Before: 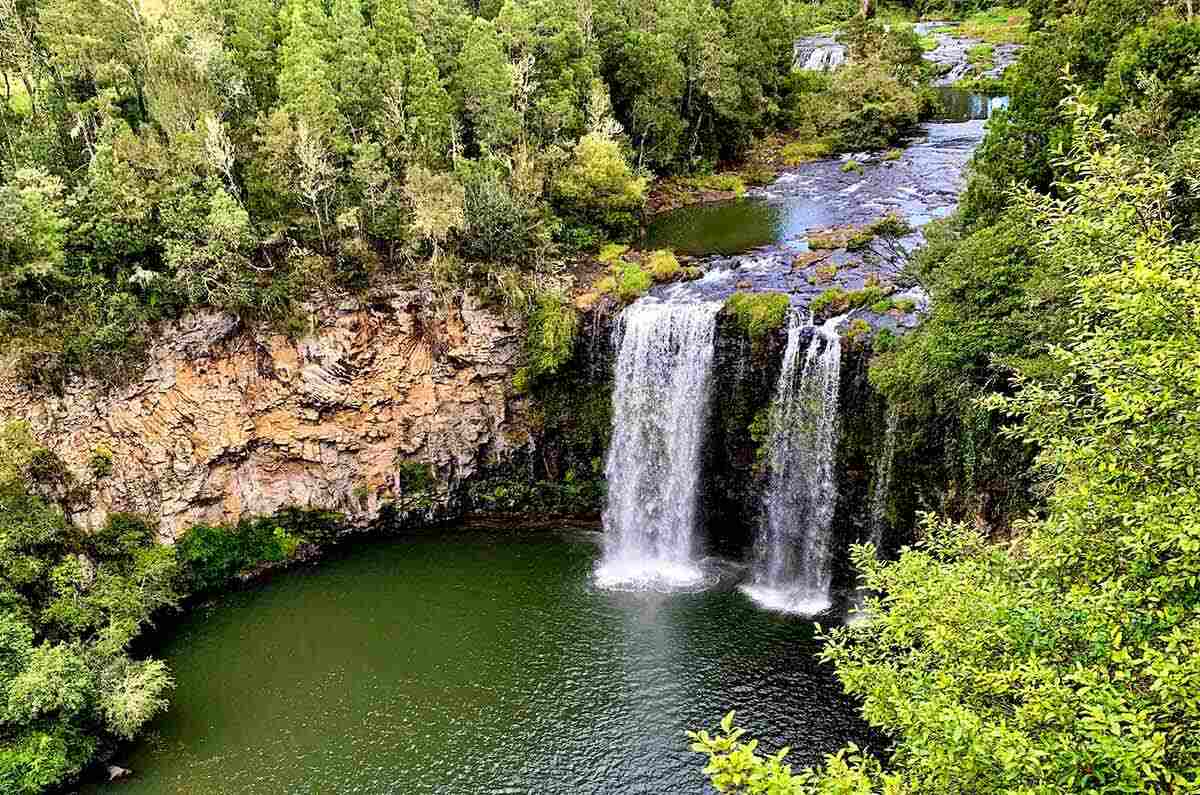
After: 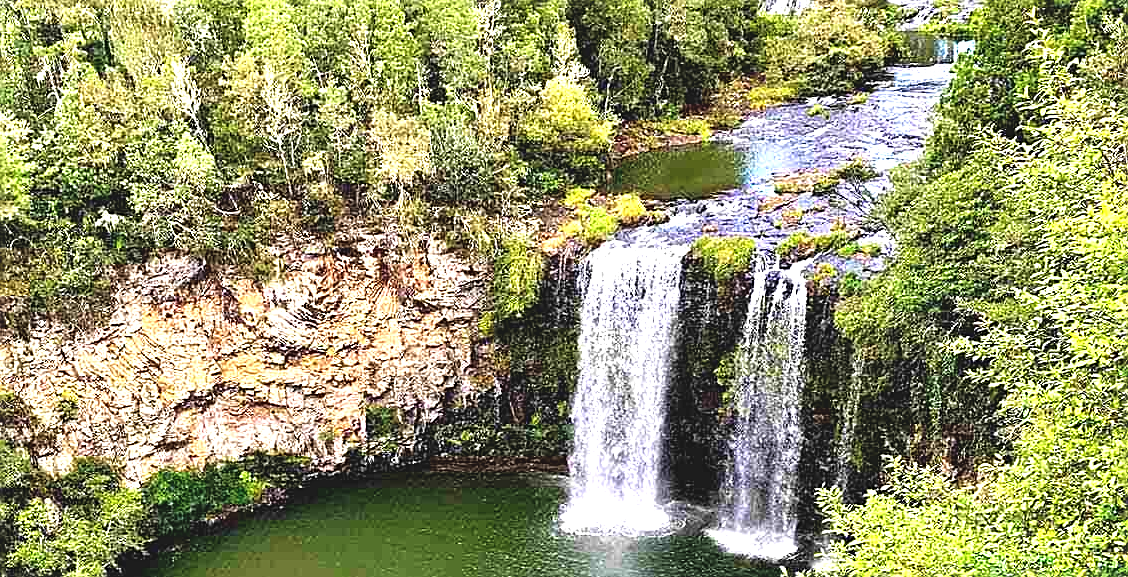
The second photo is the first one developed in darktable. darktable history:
exposure: black level correction -0.005, exposure 1 EV, compensate highlight preservation false
crop: left 2.867%, top 7.109%, right 3.094%, bottom 20.189%
sharpen: on, module defaults
